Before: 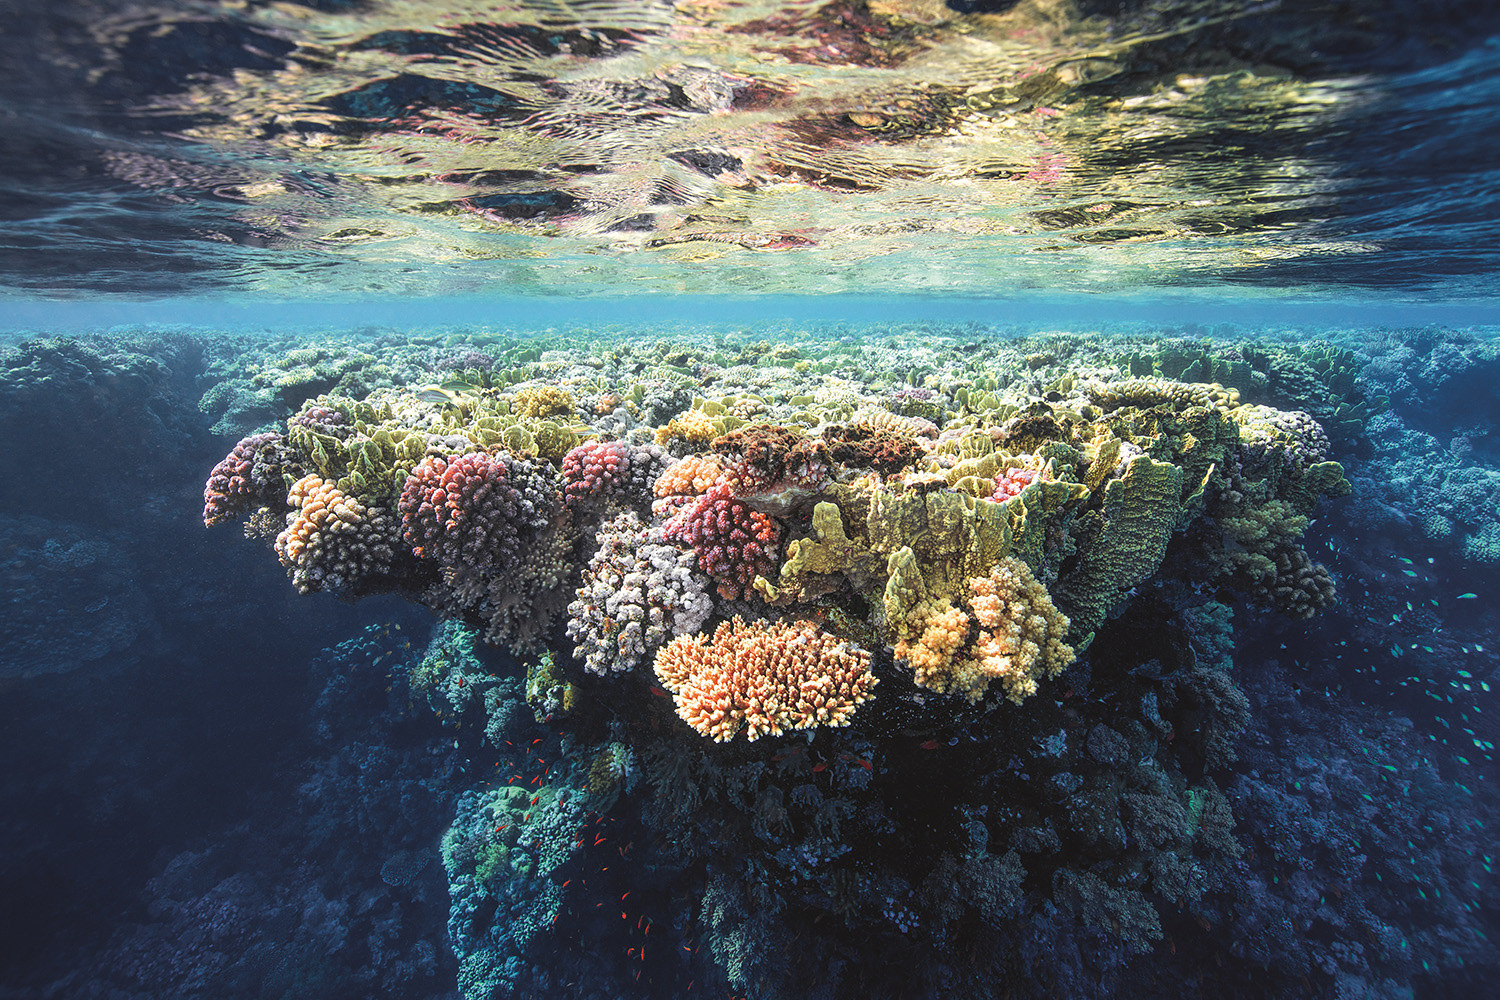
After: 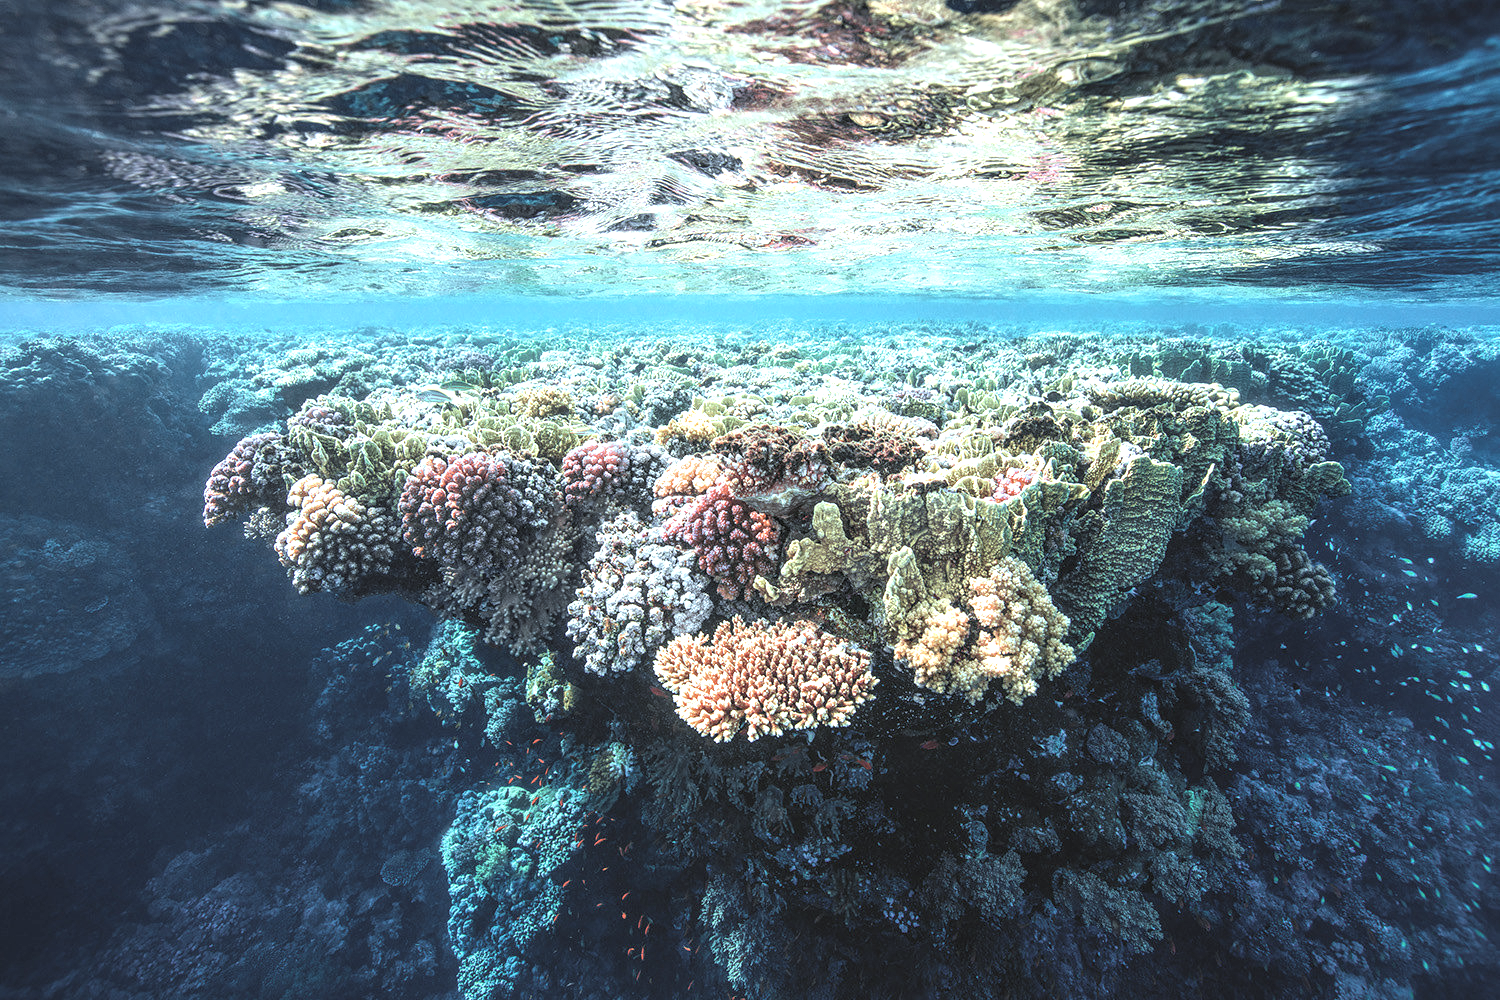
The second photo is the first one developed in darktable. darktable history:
exposure: exposure 0.652 EV, compensate highlight preservation false
color correction: highlights a* -13.17, highlights b* -17.32, saturation 0.712
local contrast: detail 130%
